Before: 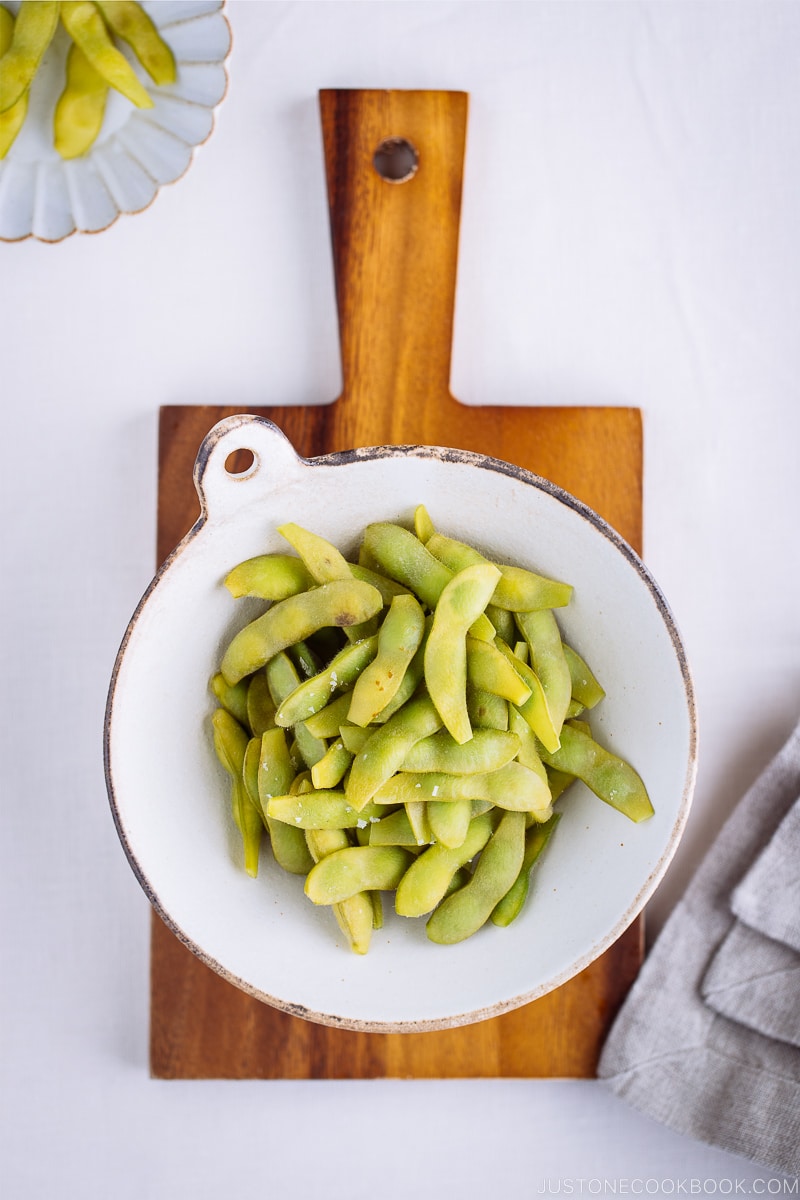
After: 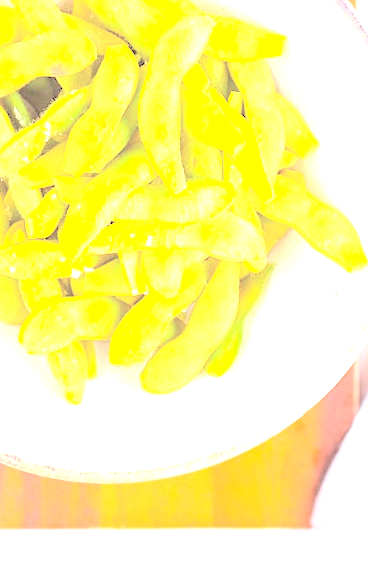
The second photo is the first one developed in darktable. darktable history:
crop: left 35.809%, top 45.841%, right 18.138%, bottom 6.059%
sharpen: amount 0.206
contrast brightness saturation: brightness 0.992
tone curve: curves: ch0 [(0, 0) (0.004, 0.001) (0.133, 0.112) (0.325, 0.362) (0.832, 0.893) (1, 1)], color space Lab, independent channels, preserve colors none
exposure: exposure 2.233 EV, compensate highlight preservation false
